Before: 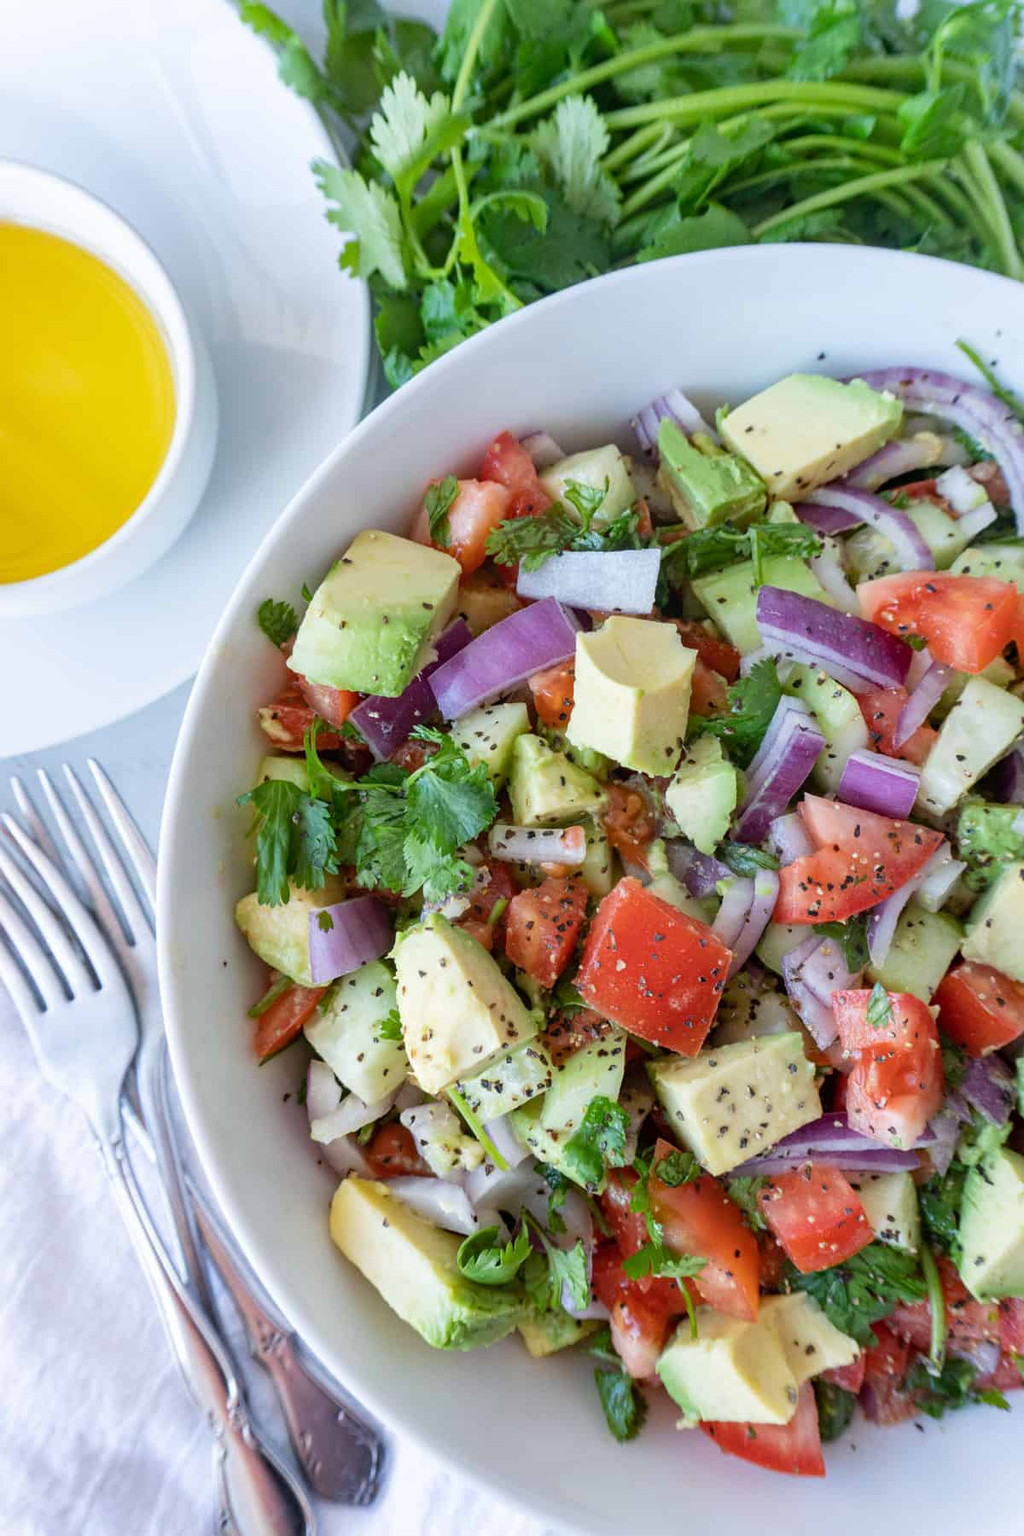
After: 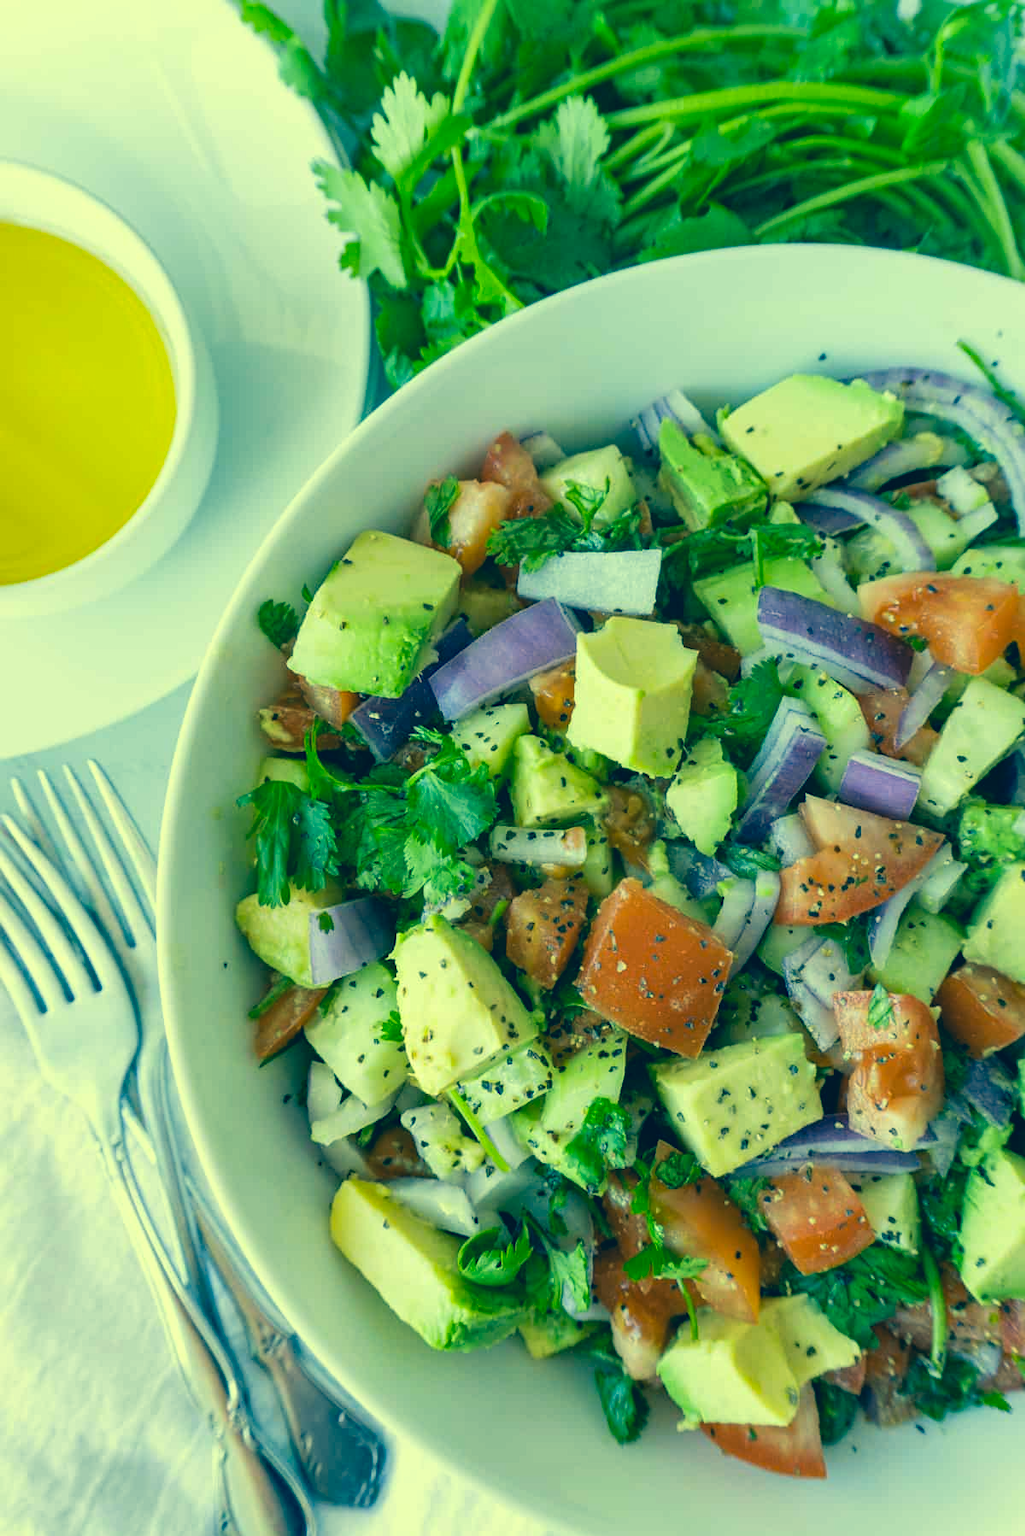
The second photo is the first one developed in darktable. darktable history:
color correction: highlights a* -15.58, highlights b* 40, shadows a* -40, shadows b* -26.18
tone equalizer: -8 EV 0.06 EV, smoothing diameter 25%, edges refinement/feathering 10, preserve details guided filter
crop: bottom 0.071%
